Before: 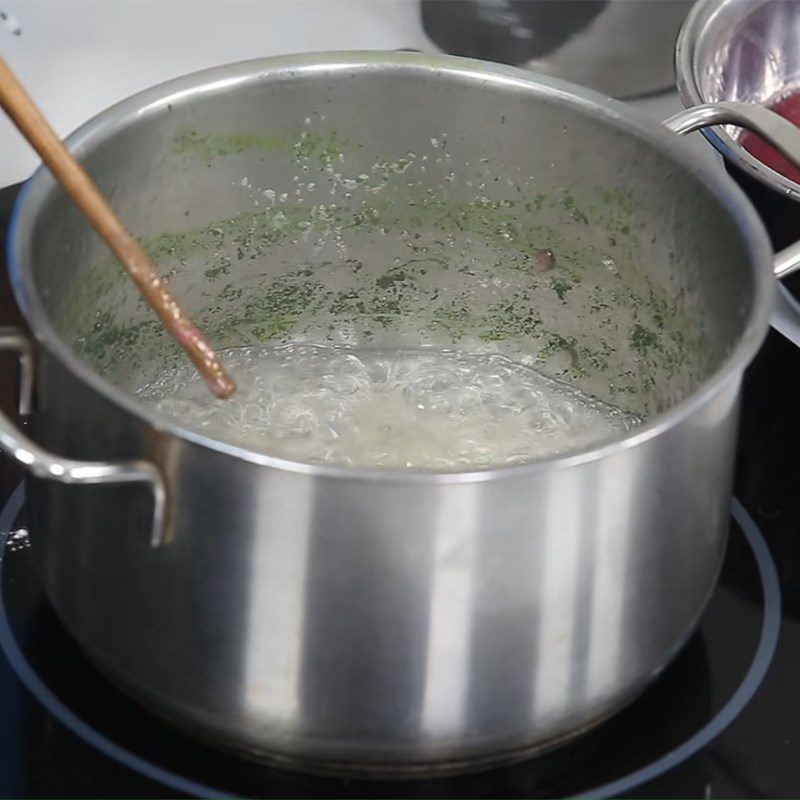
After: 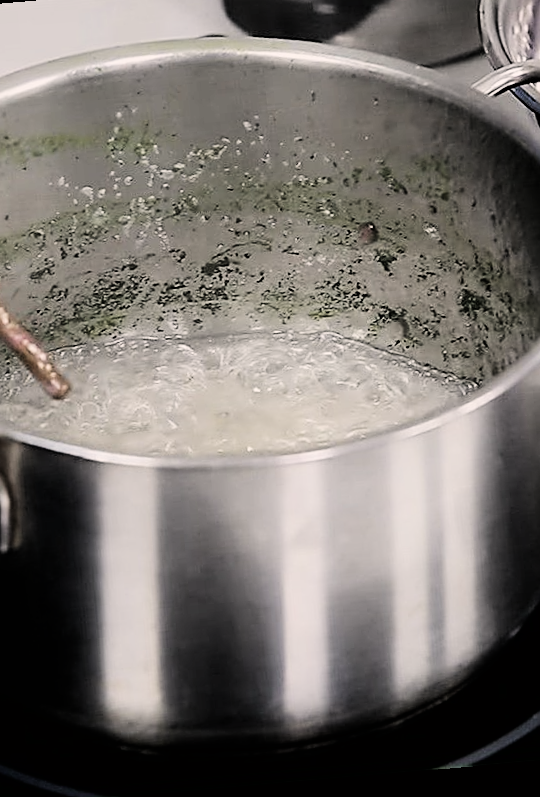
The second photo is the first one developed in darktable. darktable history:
crop and rotate: left 22.918%, top 5.629%, right 14.711%, bottom 2.247%
exposure: black level correction 0.001, exposure -0.2 EV, compensate highlight preservation false
sharpen: on, module defaults
rotate and perspective: rotation -4.98°, automatic cropping off
filmic rgb: black relative exposure -5 EV, hardness 2.88, contrast 1.3, highlights saturation mix -10%
color correction: highlights a* 5.59, highlights b* 5.24, saturation 0.68
tone equalizer: -8 EV -0.75 EV, -7 EV -0.7 EV, -6 EV -0.6 EV, -5 EV -0.4 EV, -3 EV 0.4 EV, -2 EV 0.6 EV, -1 EV 0.7 EV, +0 EV 0.75 EV, edges refinement/feathering 500, mask exposure compensation -1.57 EV, preserve details no
